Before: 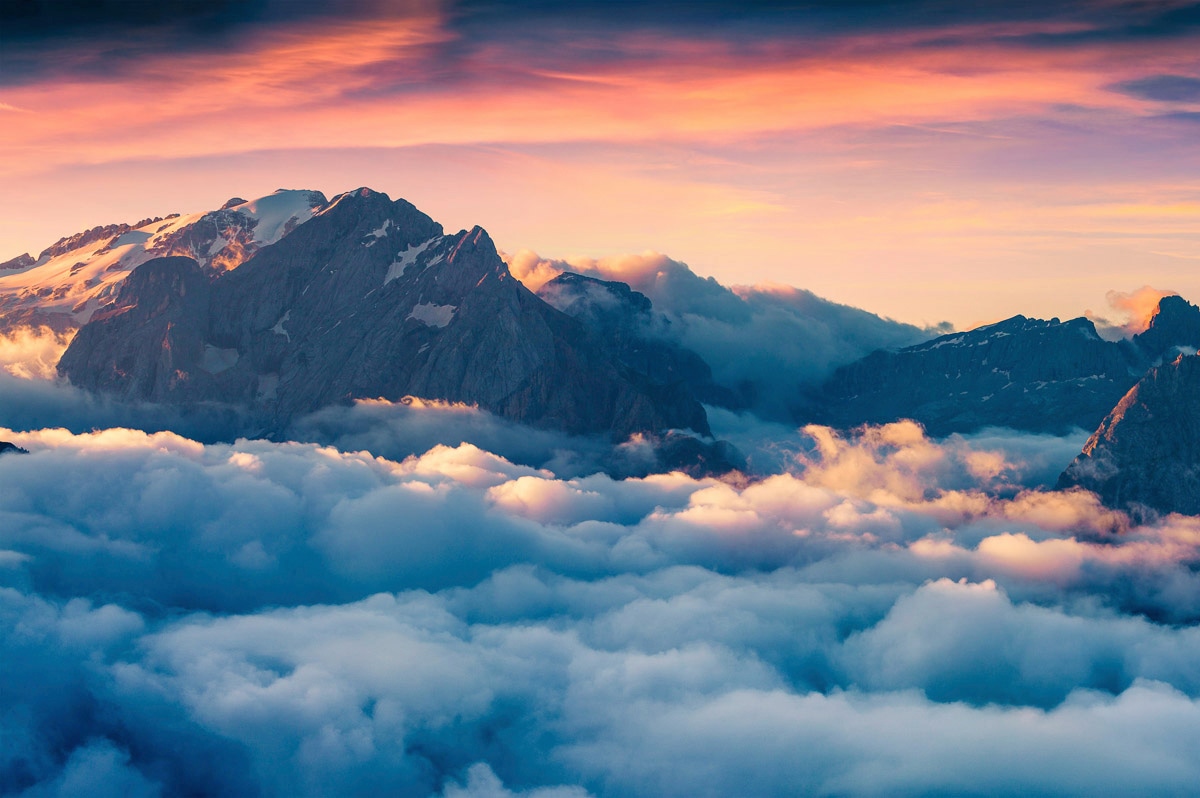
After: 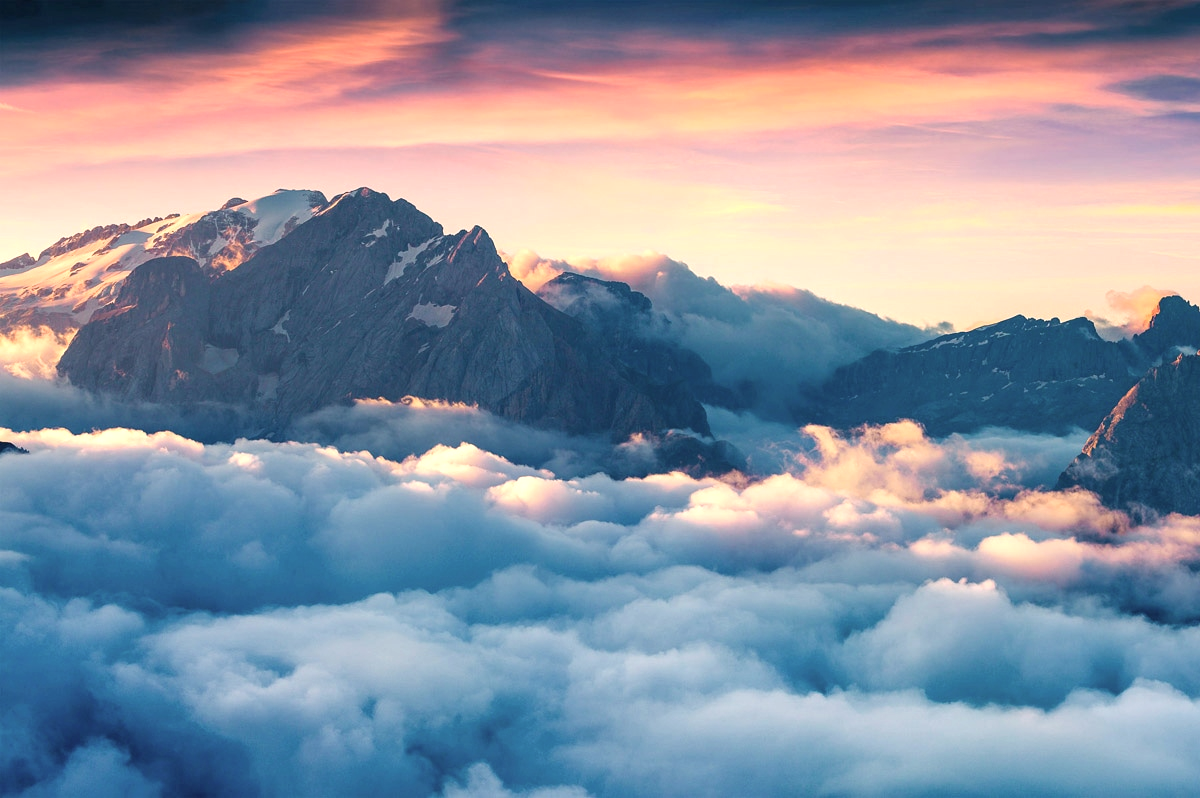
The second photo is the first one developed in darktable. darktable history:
color correction: saturation 0.85
exposure: black level correction 0, exposure 0.5 EV, compensate highlight preservation false
